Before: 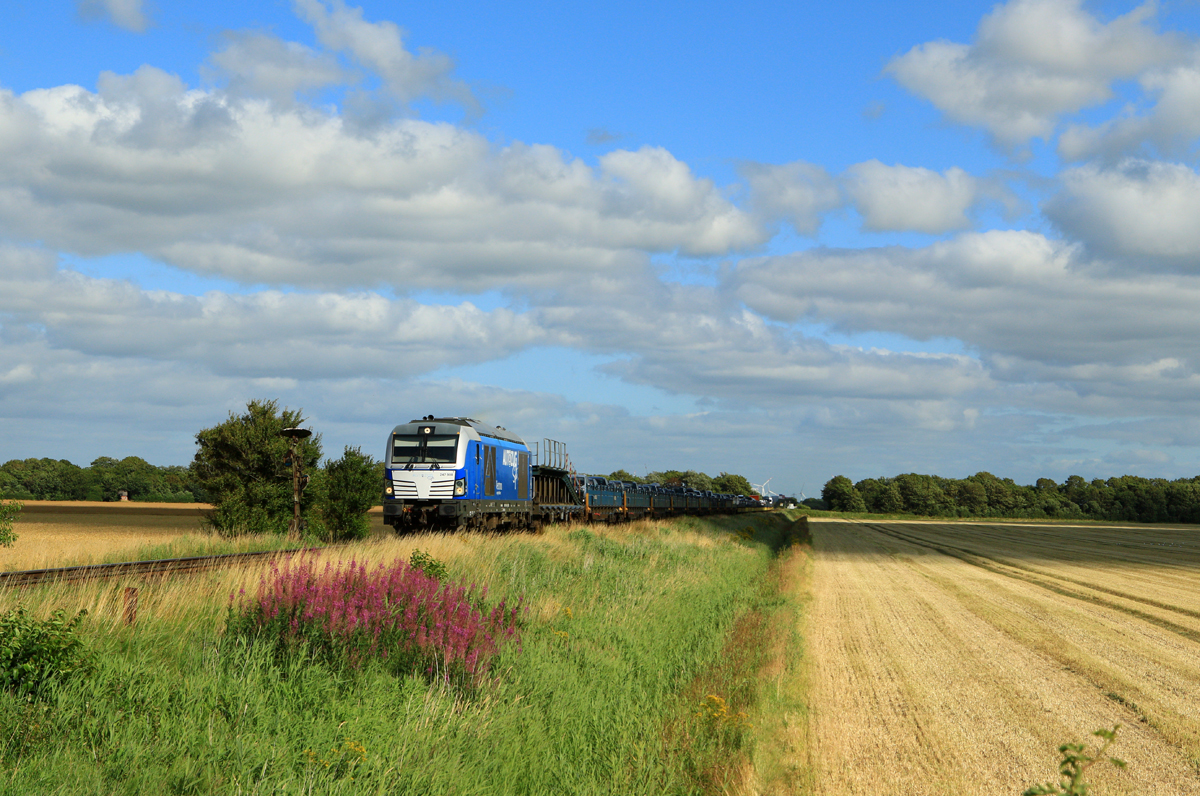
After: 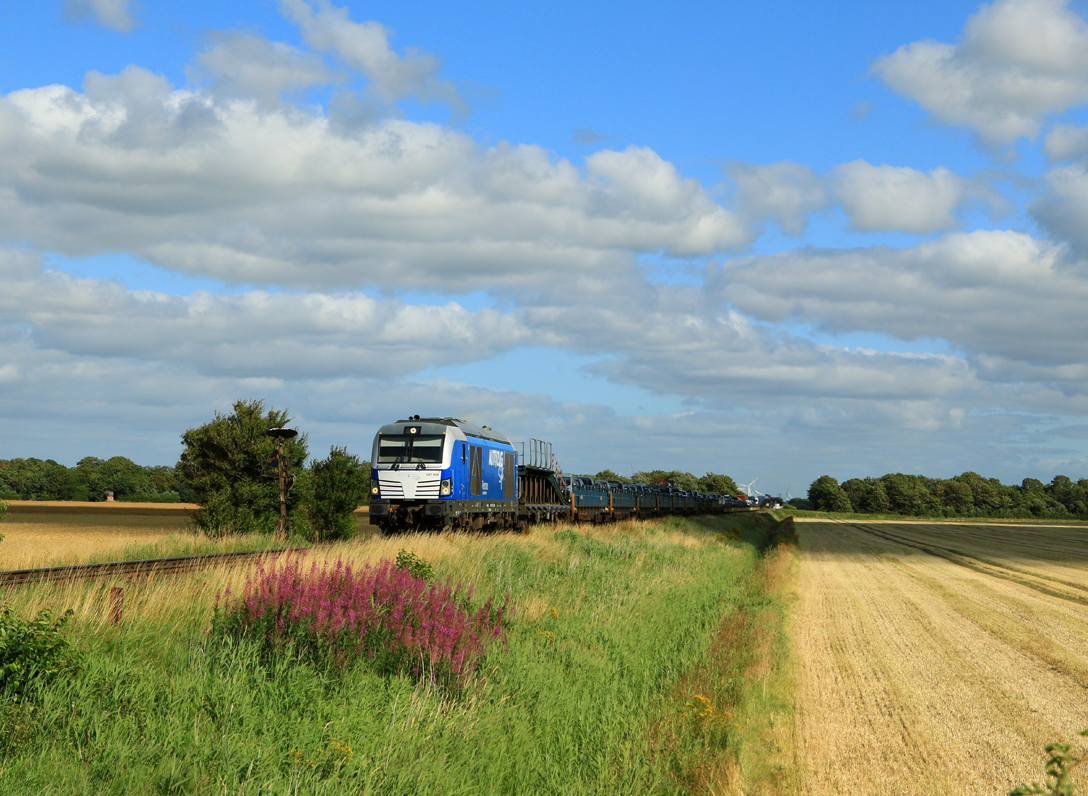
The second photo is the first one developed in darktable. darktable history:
crop and rotate: left 1.206%, right 8.099%
